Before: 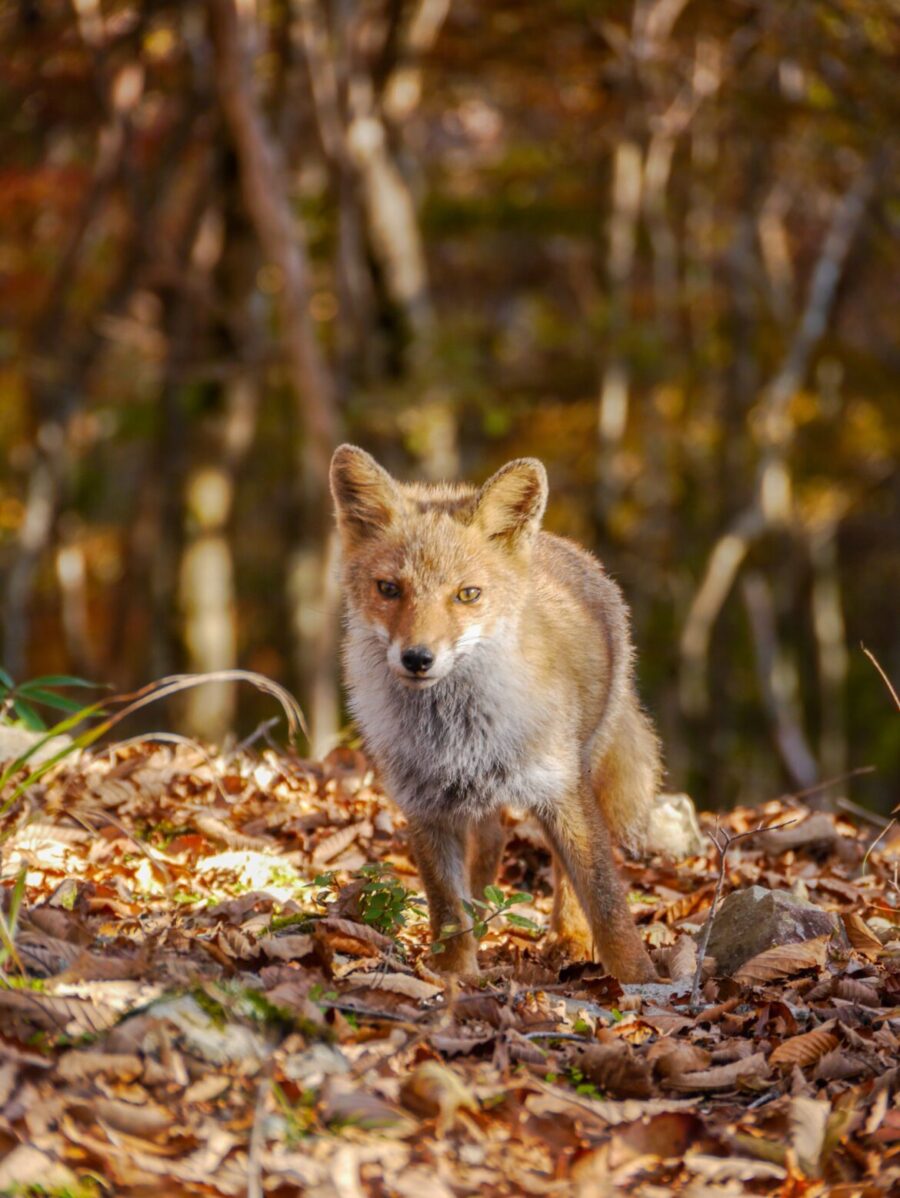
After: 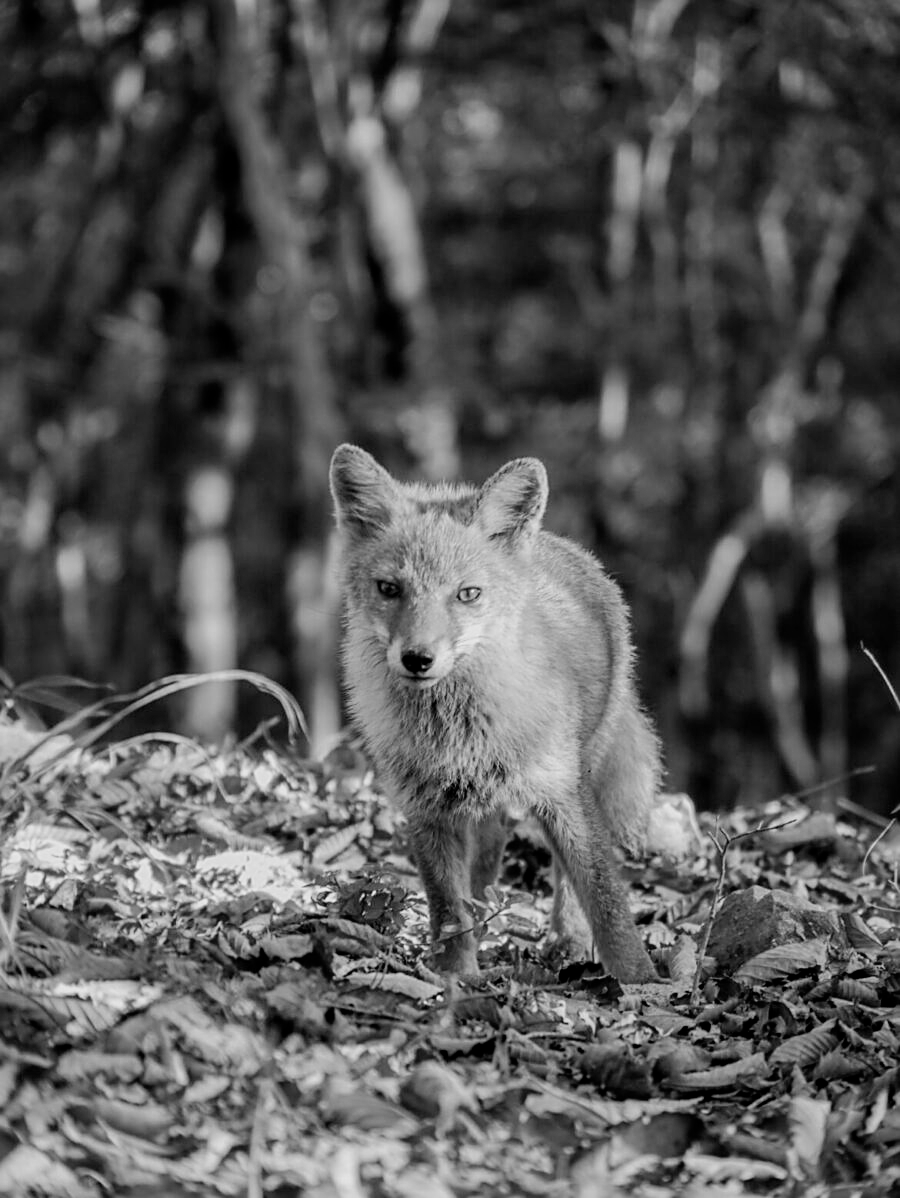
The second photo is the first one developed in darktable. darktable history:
sharpen: on, module defaults
monochrome: size 3.1
levels: levels [0, 0.492, 0.984]
filmic rgb: black relative exposure -7.75 EV, white relative exposure 4.4 EV, threshold 3 EV, target black luminance 0%, hardness 3.76, latitude 50.51%, contrast 1.074, highlights saturation mix 10%, shadows ↔ highlights balance -0.22%, color science v4 (2020), enable highlight reconstruction true
